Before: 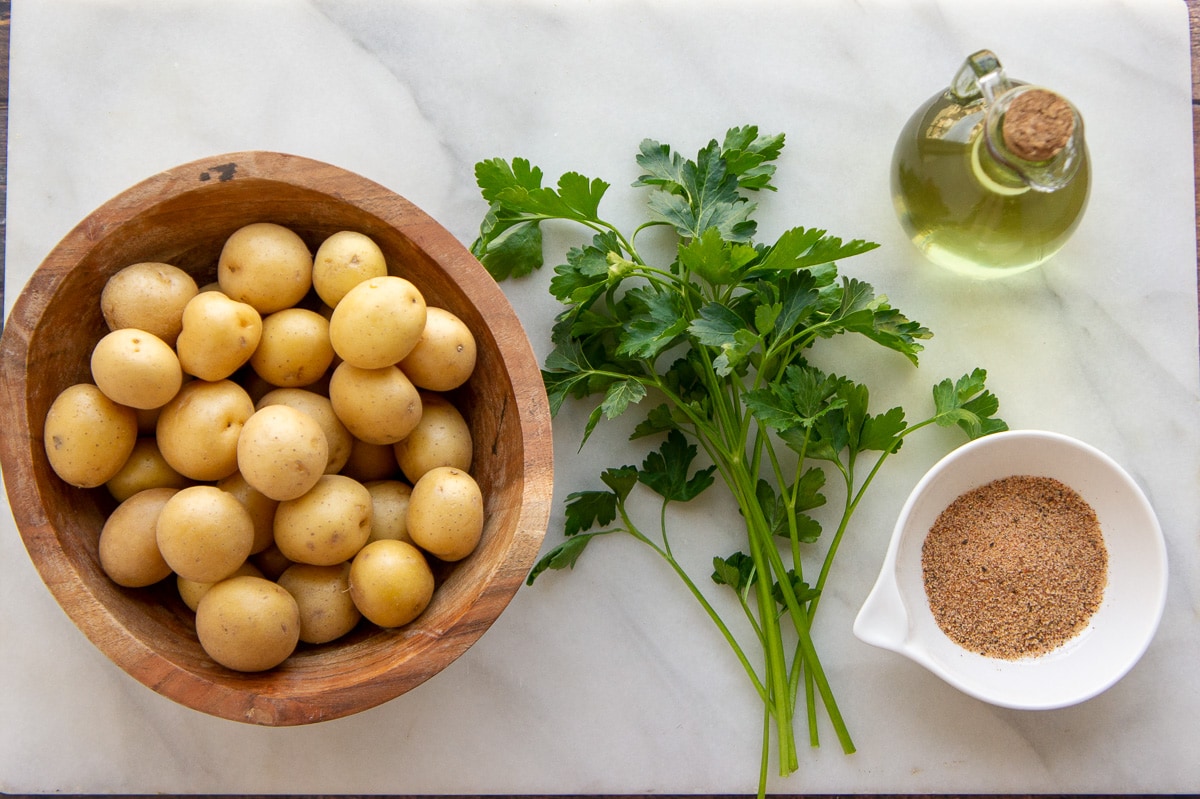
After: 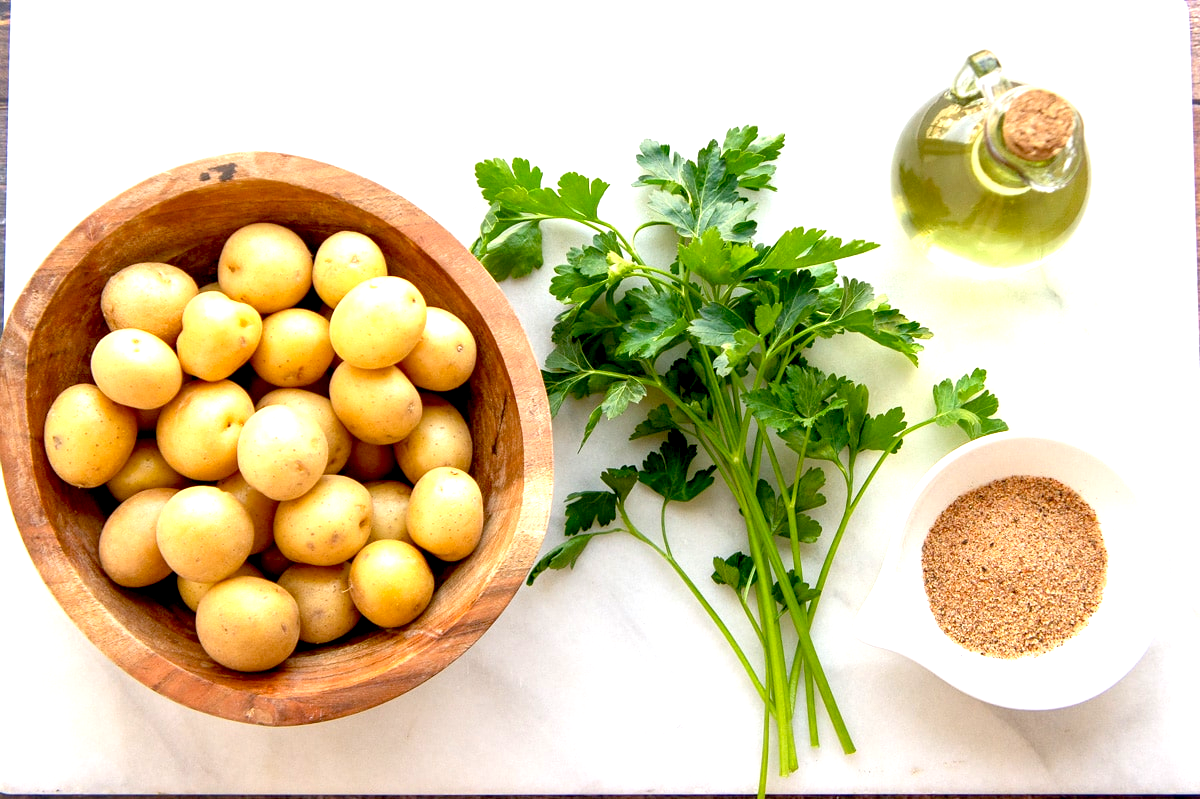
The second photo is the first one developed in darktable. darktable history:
exposure: black level correction 0.011, exposure 1.088 EV, compensate exposure bias true, compensate highlight preservation false
